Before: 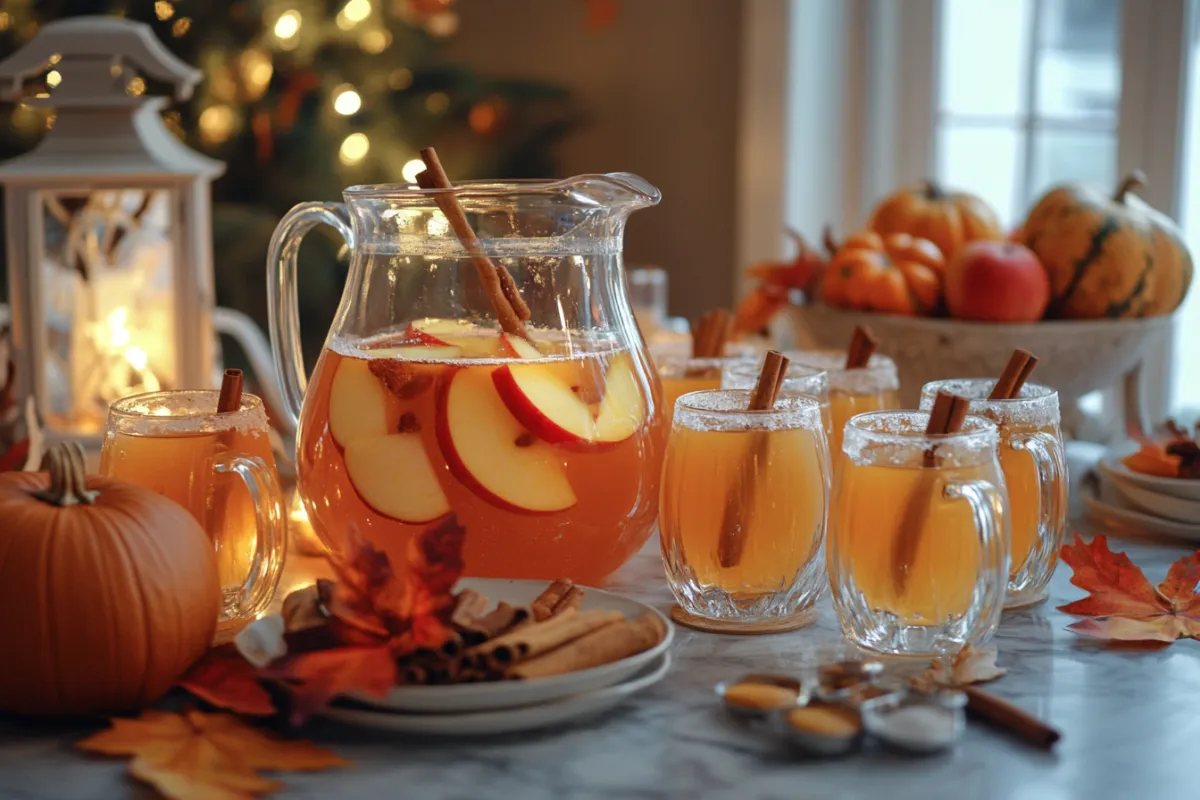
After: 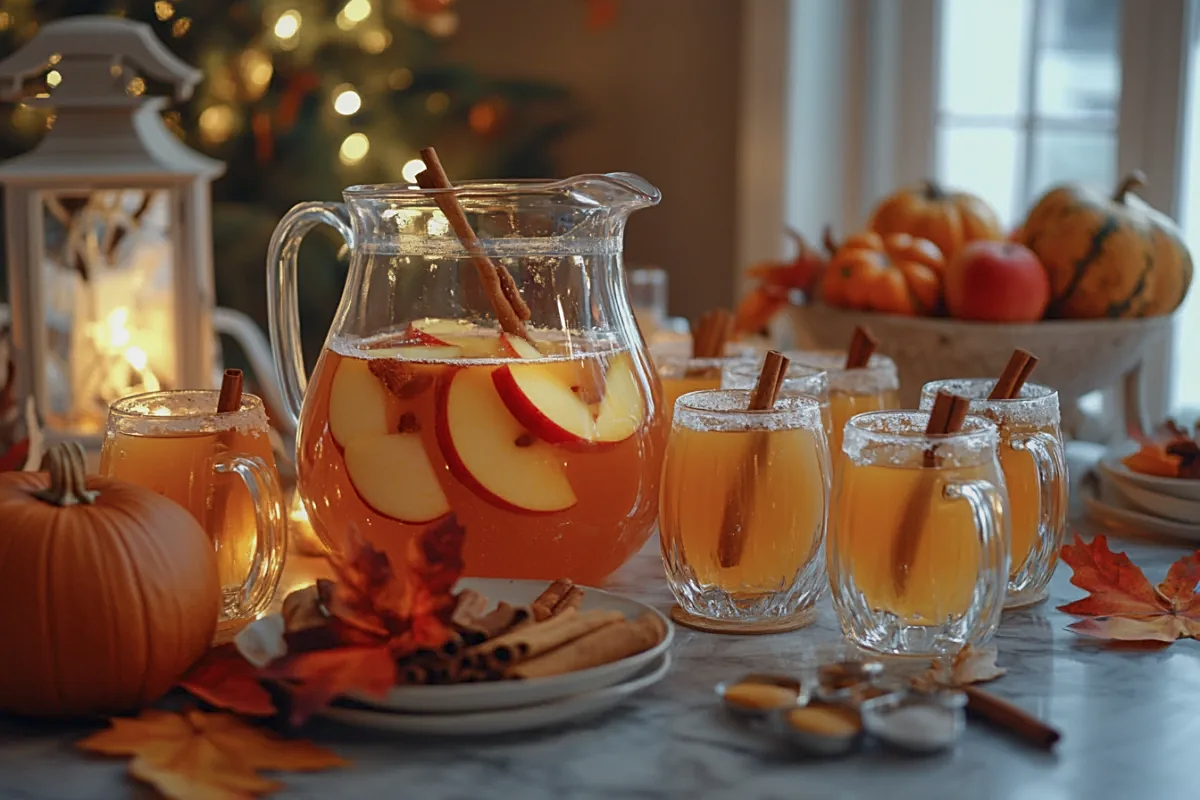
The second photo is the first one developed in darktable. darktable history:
tone equalizer: -8 EV 0.268 EV, -7 EV 0.385 EV, -6 EV 0.378 EV, -5 EV 0.262 EV, -3 EV -0.262 EV, -2 EV -0.416 EV, -1 EV -0.433 EV, +0 EV -0.234 EV
sharpen: on, module defaults
